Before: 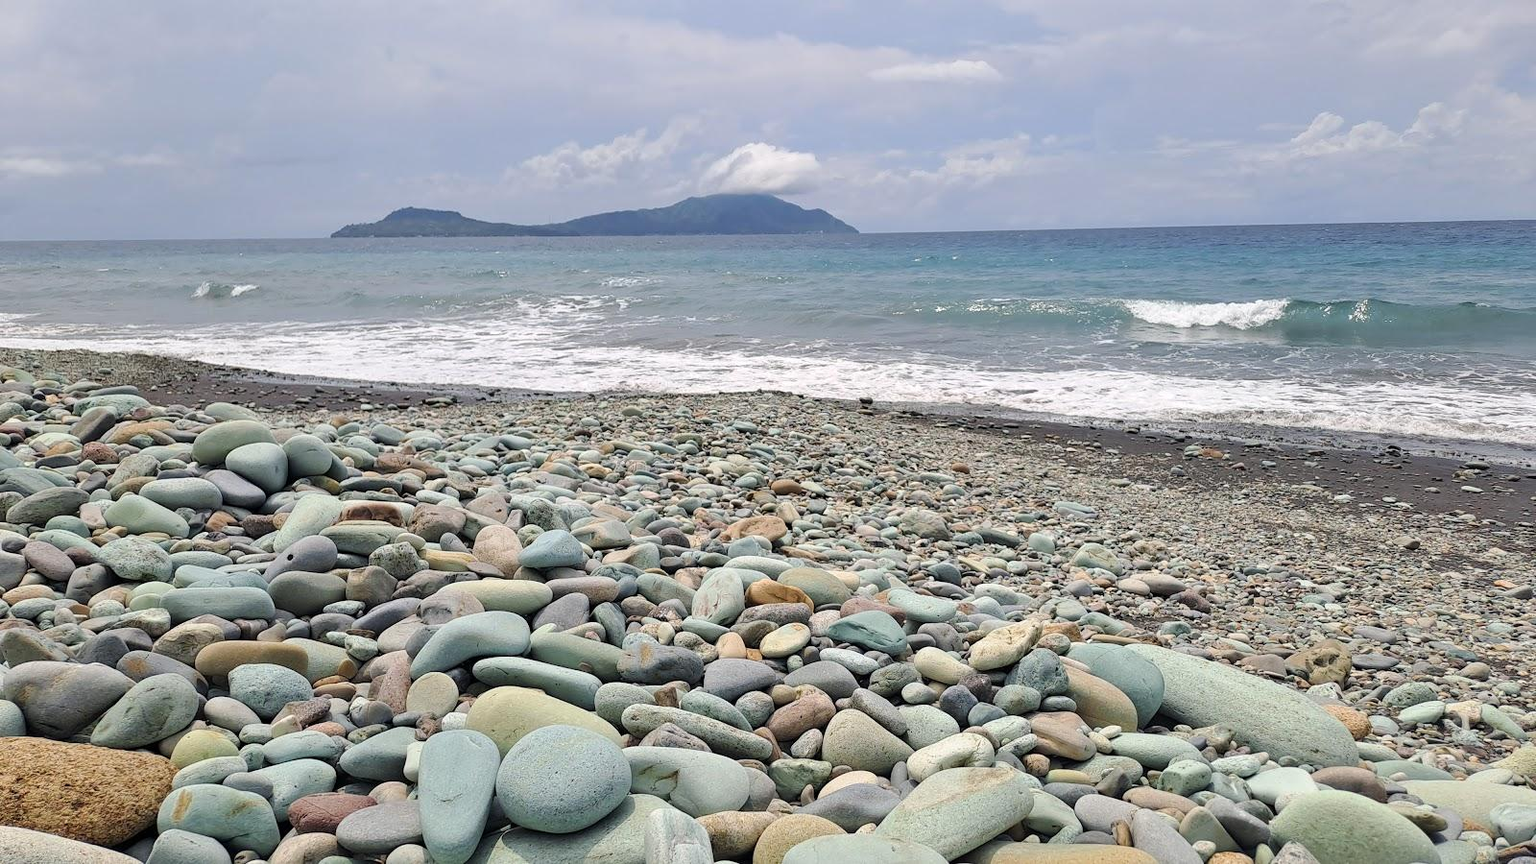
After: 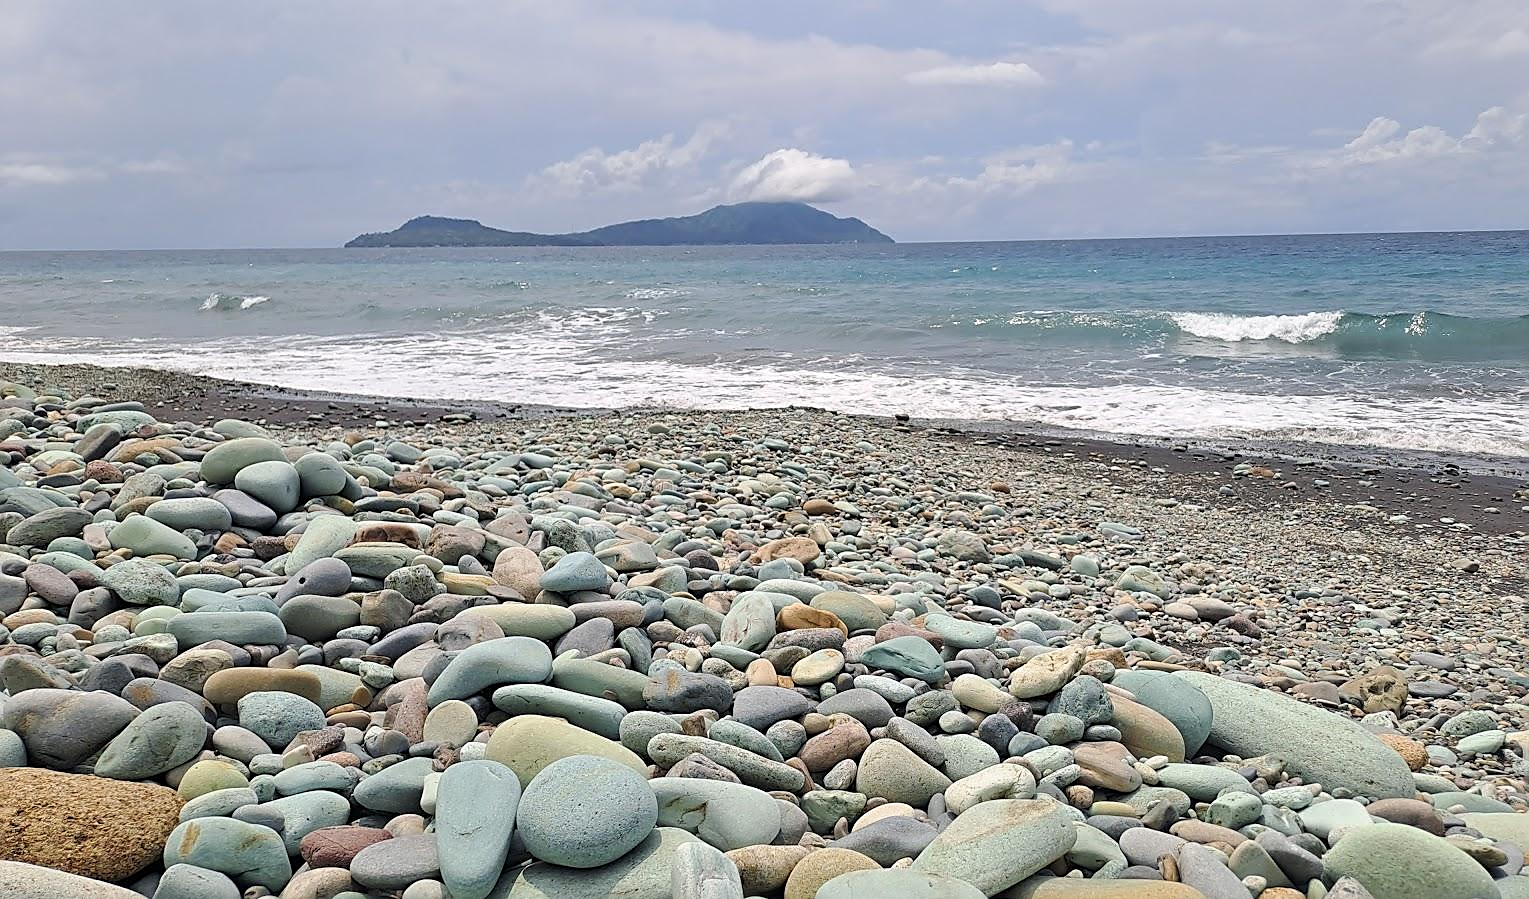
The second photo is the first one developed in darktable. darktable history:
sharpen: amount 0.577
levels: mode automatic, levels [0, 0.498, 1]
crop: right 4.393%, bottom 0.022%
